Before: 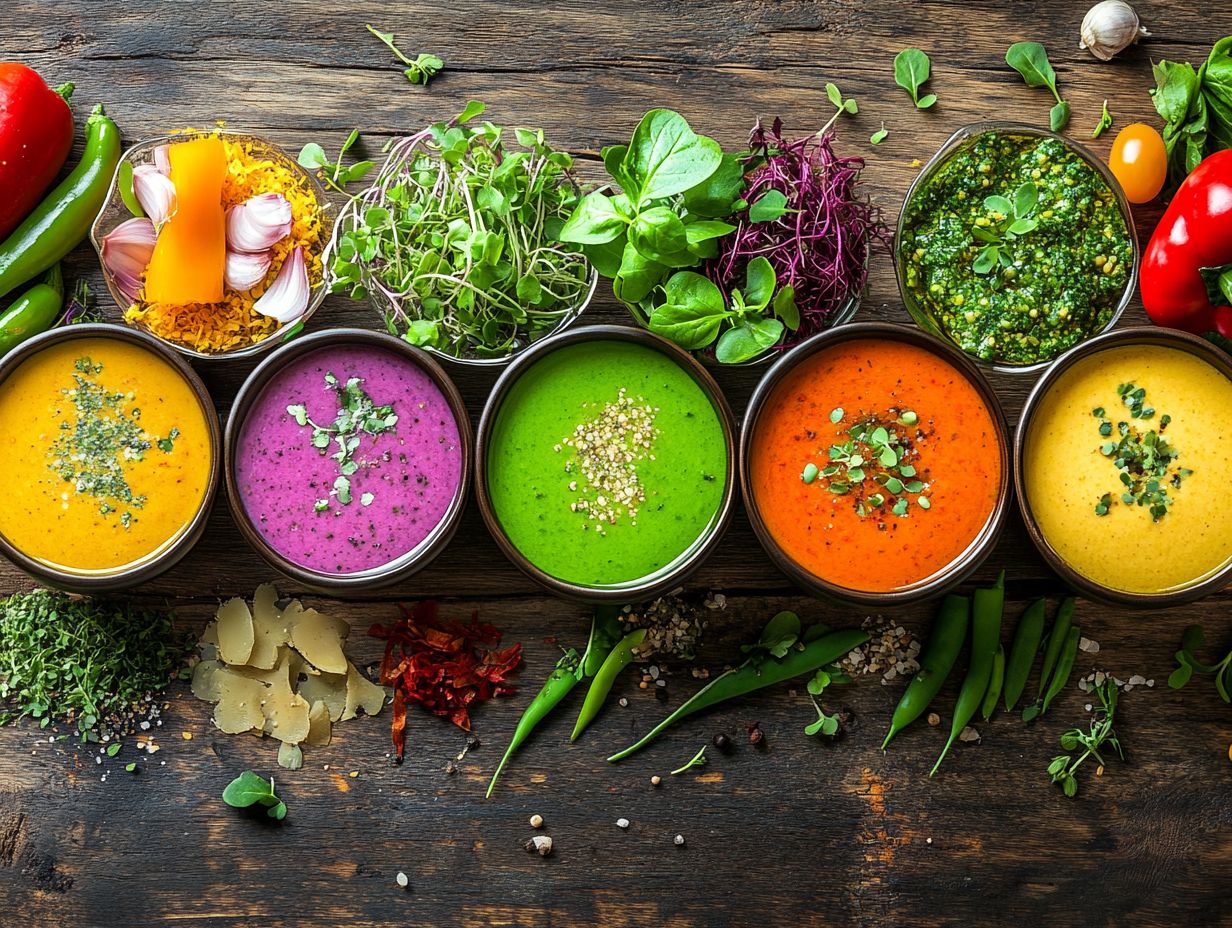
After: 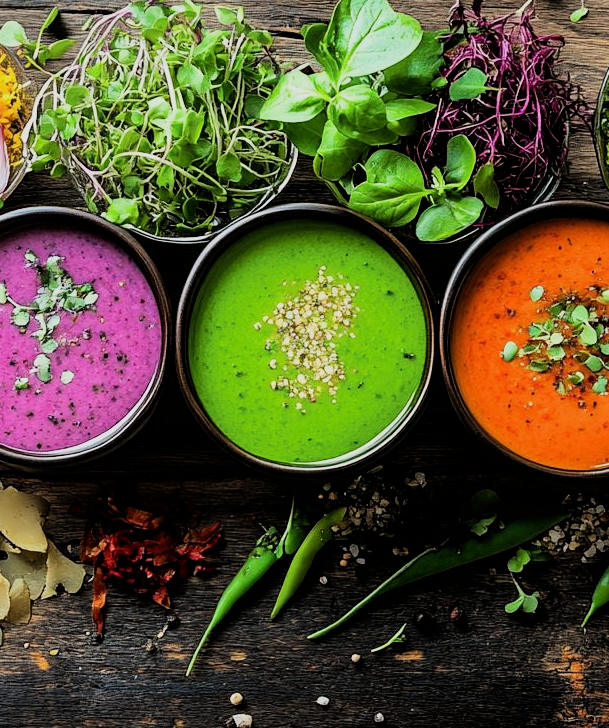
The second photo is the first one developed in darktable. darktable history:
crop and rotate: angle 0.02°, left 24.353%, top 13.219%, right 26.156%, bottom 8.224%
filmic rgb: black relative exposure -5 EV, hardness 2.88, contrast 1.3
